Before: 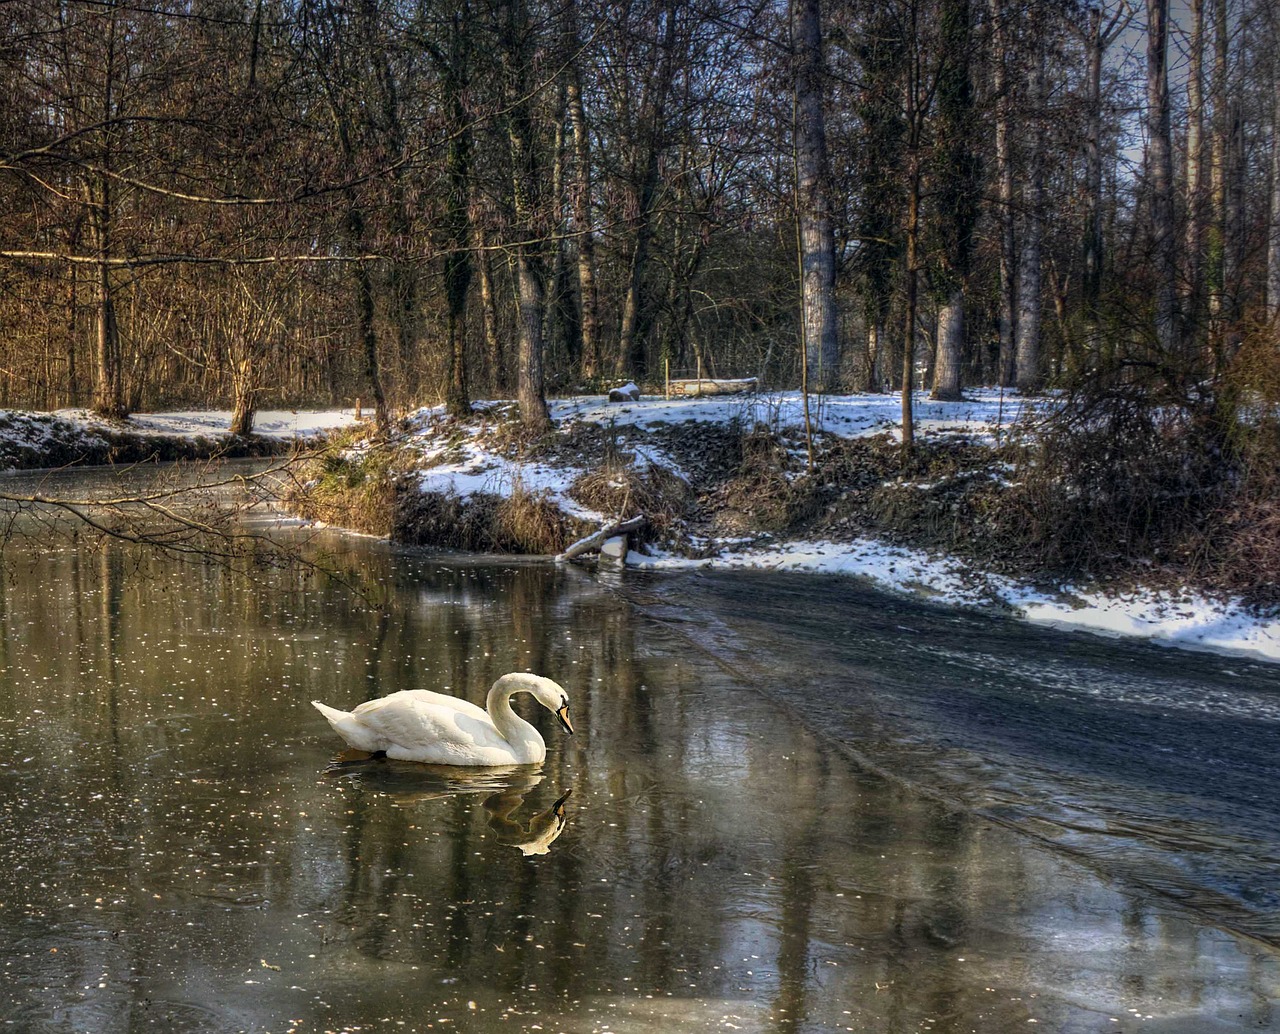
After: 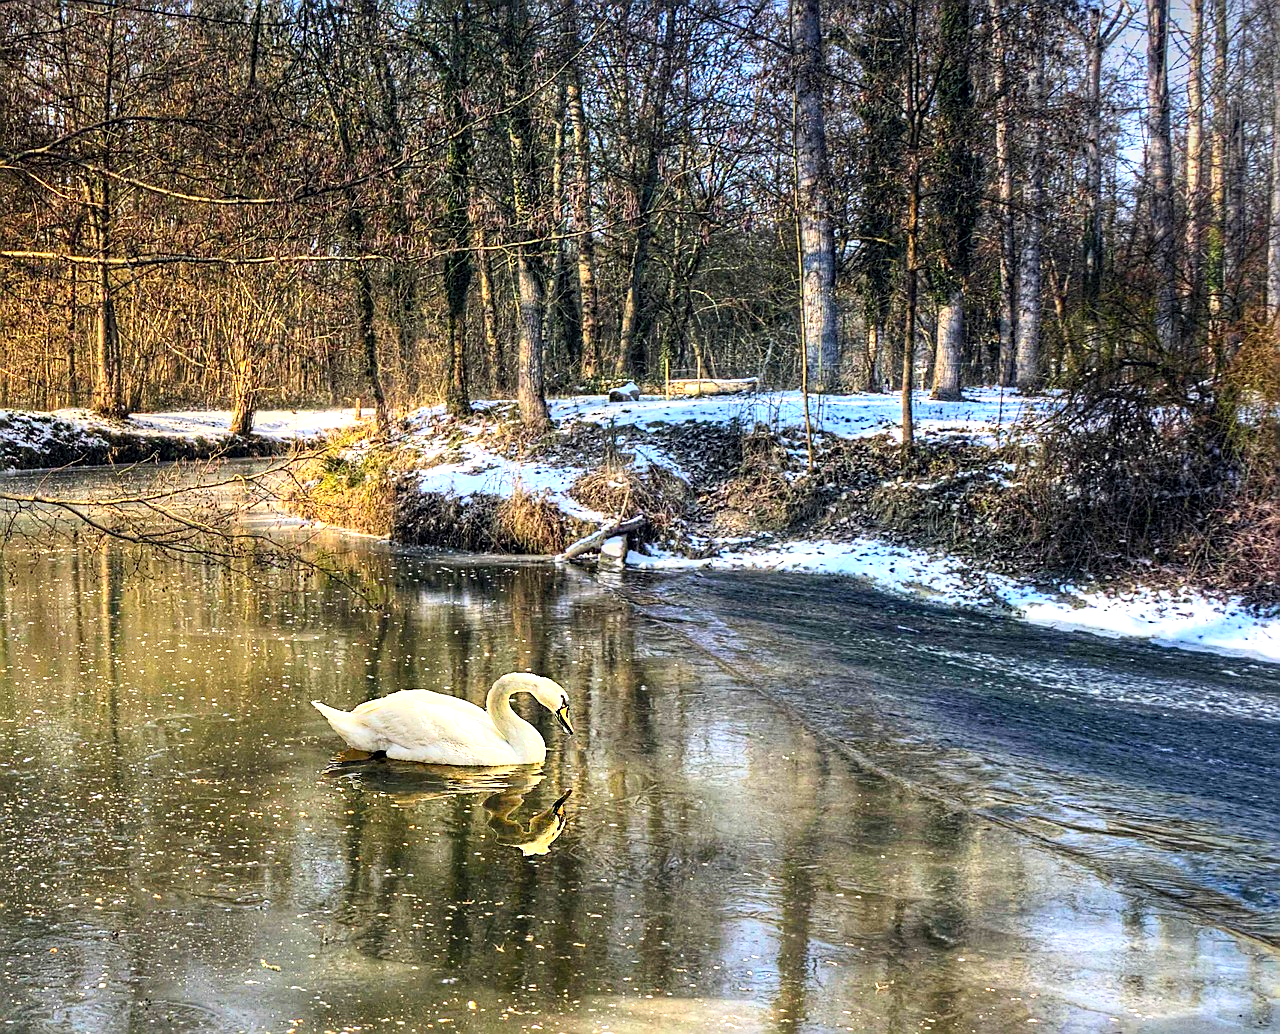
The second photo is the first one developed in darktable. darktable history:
tone equalizer: -8 EV -0.421 EV, -7 EV -0.427 EV, -6 EV -0.363 EV, -5 EV -0.246 EV, -3 EV 0.19 EV, -2 EV 0.36 EV, -1 EV 0.367 EV, +0 EV 0.411 EV
exposure: black level correction 0.001, exposure 0.499 EV, compensate exposure bias true, compensate highlight preservation false
contrast brightness saturation: contrast 0.242, brightness 0.248, saturation 0.391
sharpen: on, module defaults
